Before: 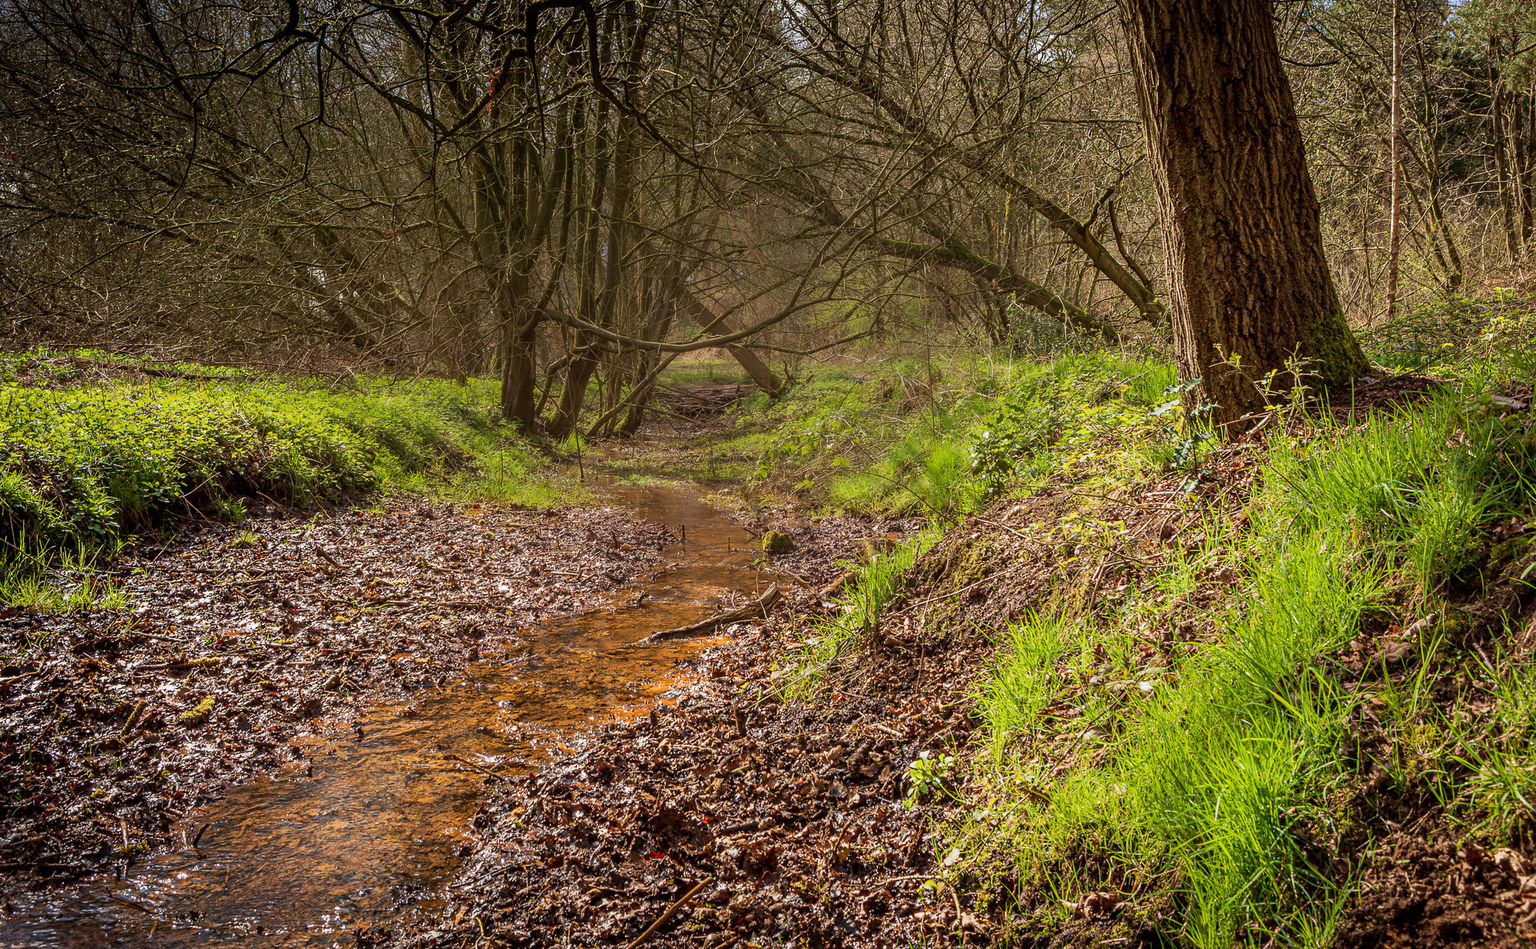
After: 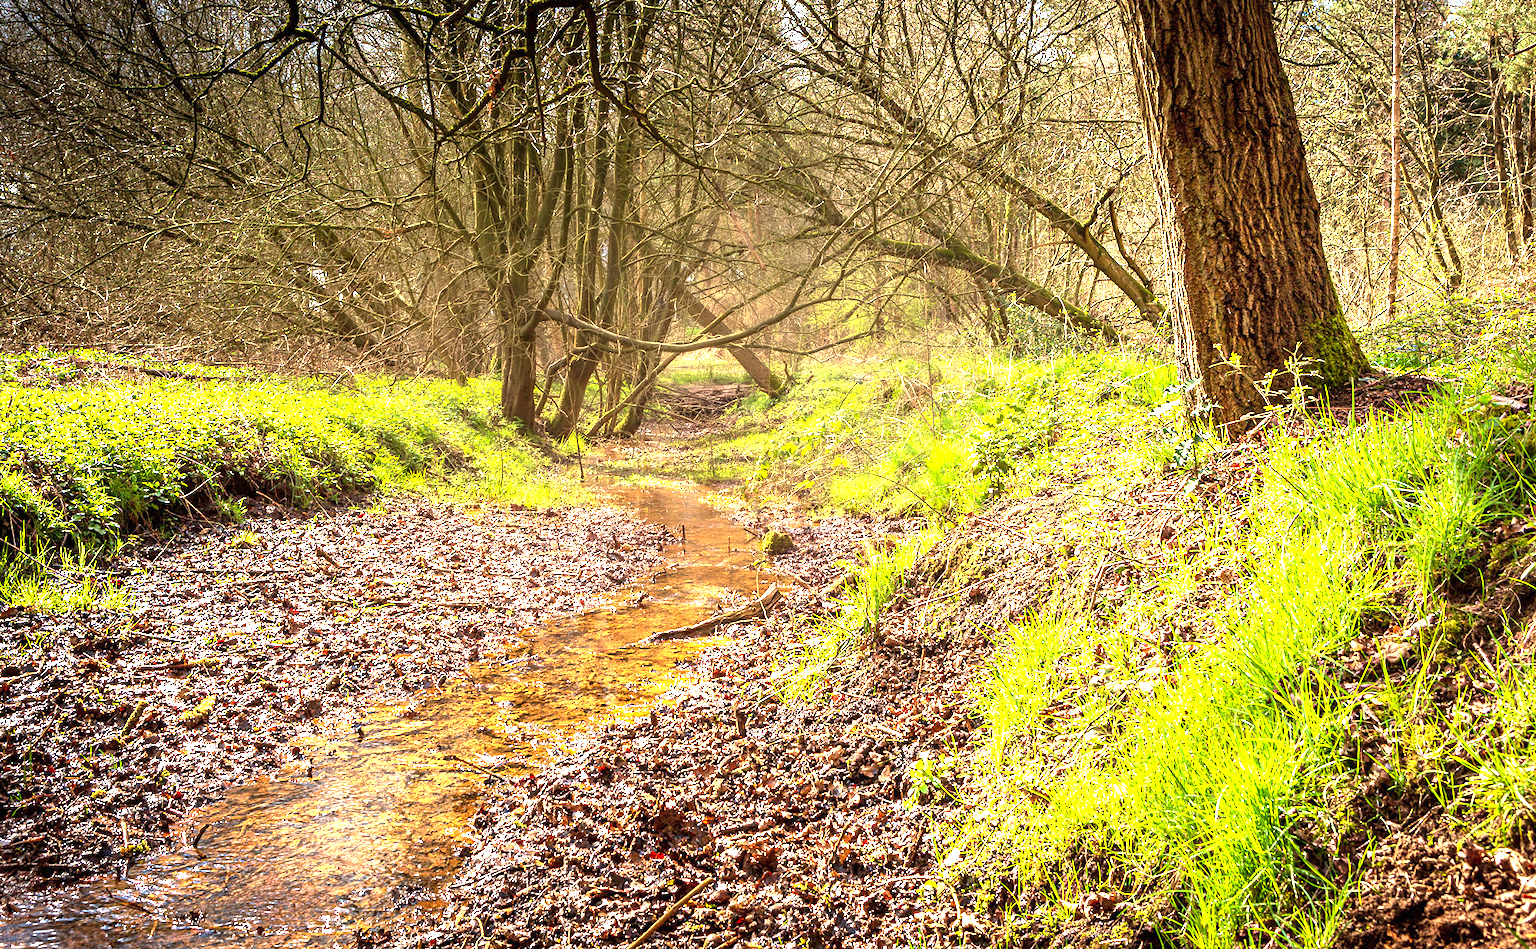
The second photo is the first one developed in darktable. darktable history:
levels: levels [0, 0.394, 0.787]
exposure: black level correction 0, exposure 1.2 EV, compensate highlight preservation false
